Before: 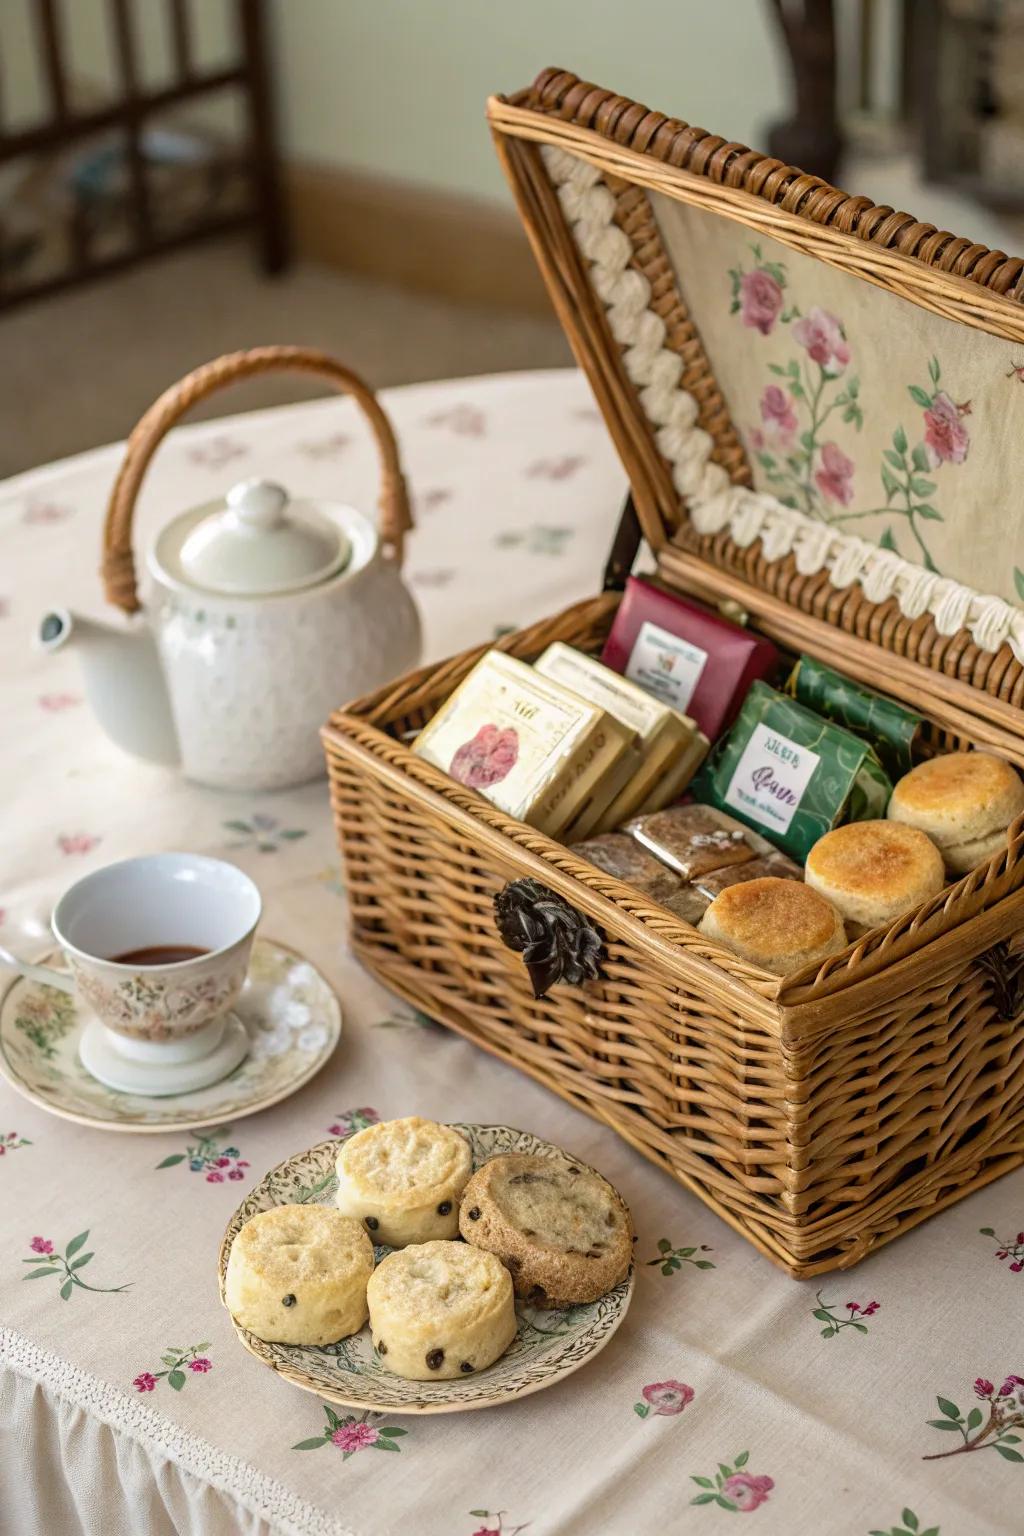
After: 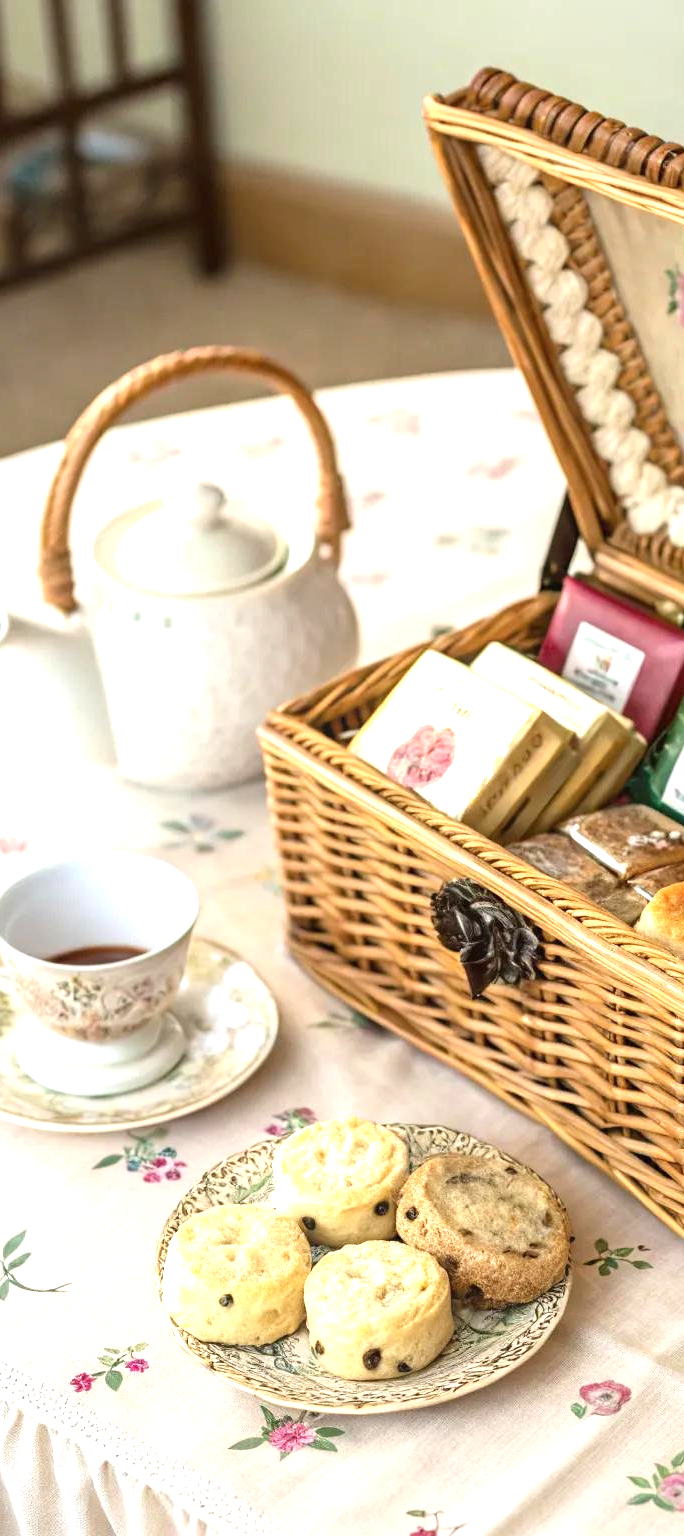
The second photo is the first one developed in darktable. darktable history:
exposure: black level correction 0, exposure 1 EV, compensate exposure bias true, compensate highlight preservation false
crop and rotate: left 6.163%, right 26.953%
